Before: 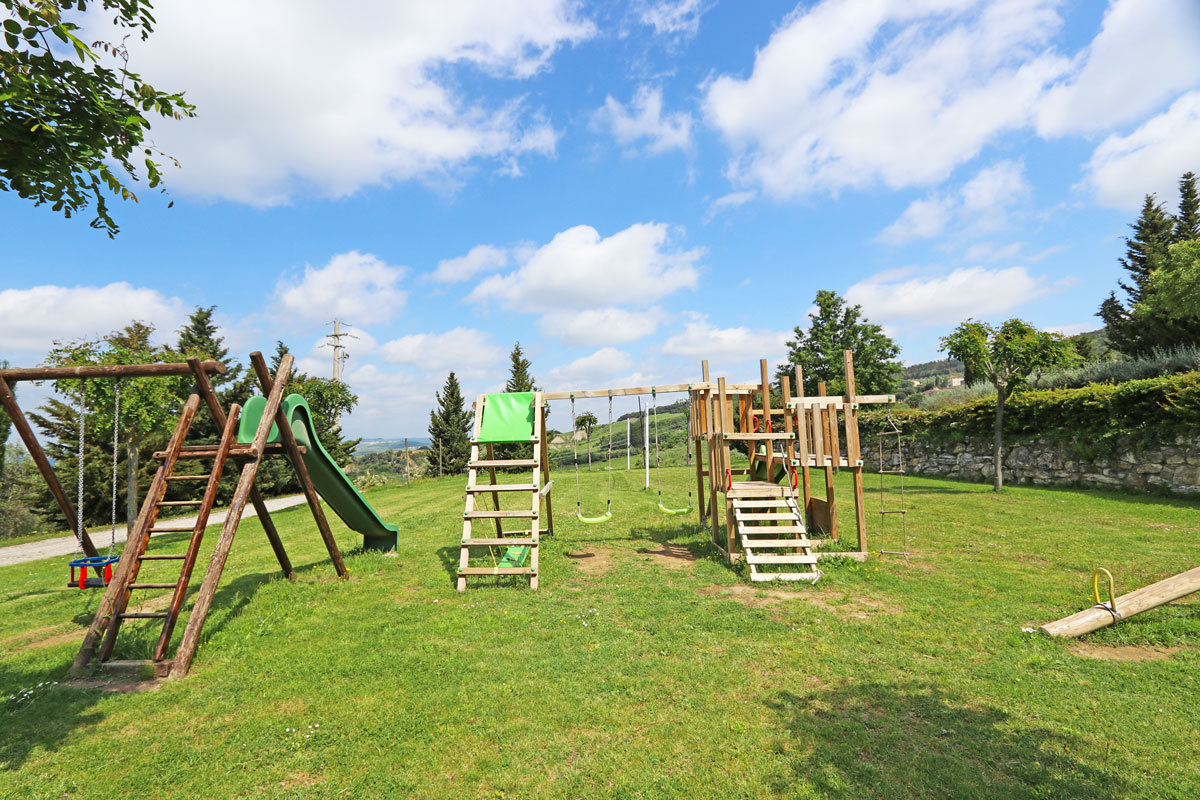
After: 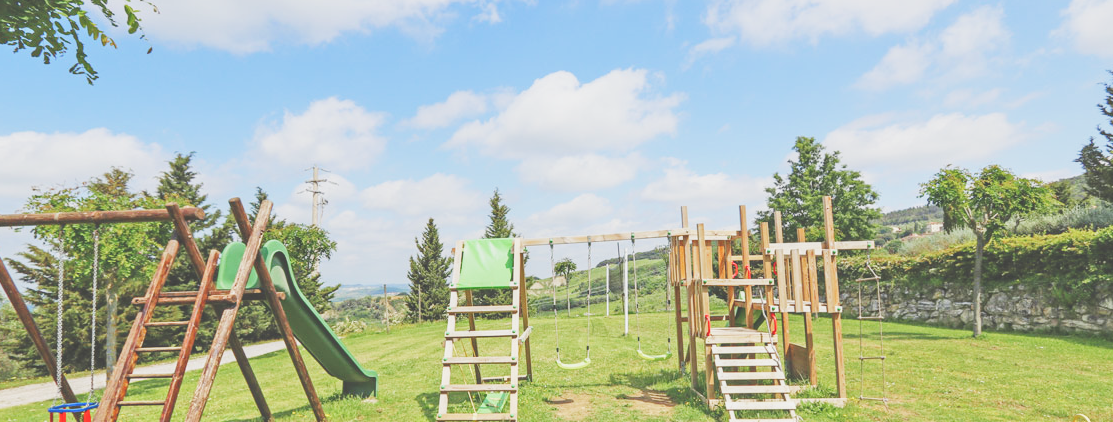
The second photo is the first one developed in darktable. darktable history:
crop: left 1.805%, top 19.342%, right 5.435%, bottom 27.807%
exposure: black level correction -0.031, compensate exposure bias true, compensate highlight preservation false
levels: levels [0, 0.397, 0.955]
local contrast: on, module defaults
filmic rgb: black relative exposure -7.79 EV, white relative exposure 4.34 EV, hardness 3.87, preserve chrominance no, color science v4 (2020), type of noise poissonian
